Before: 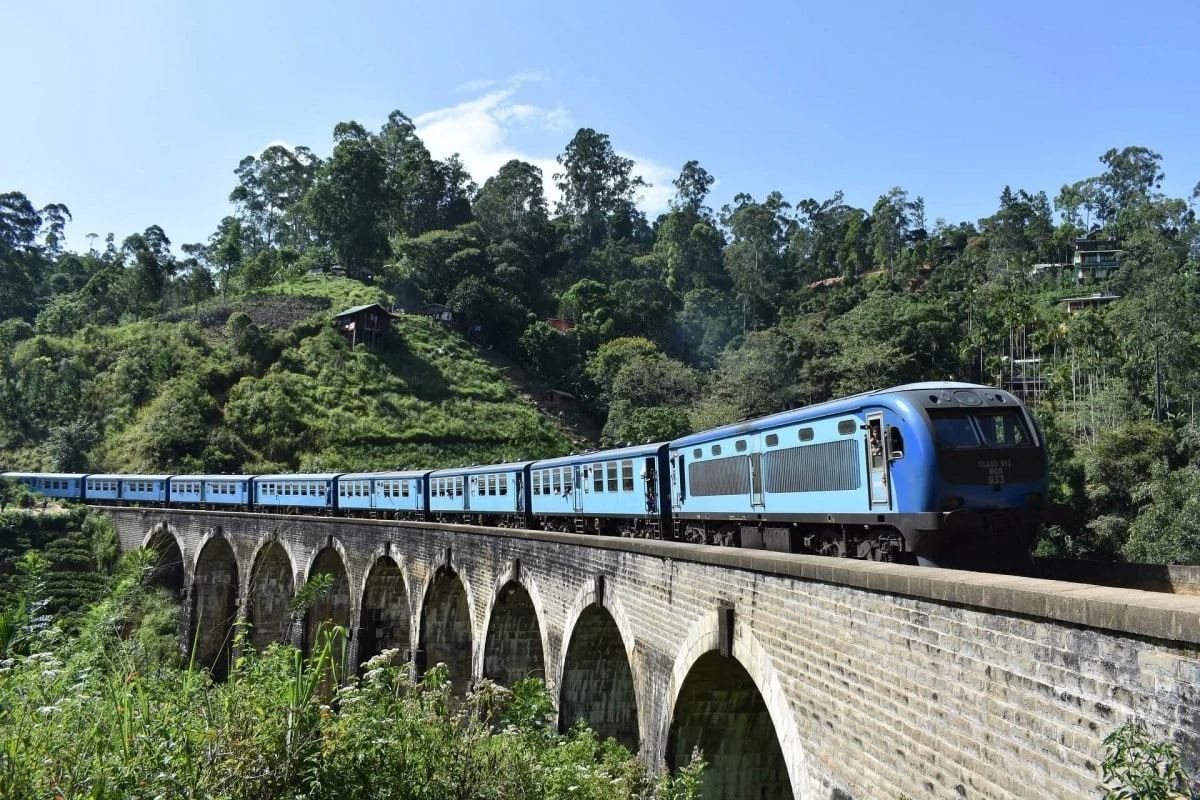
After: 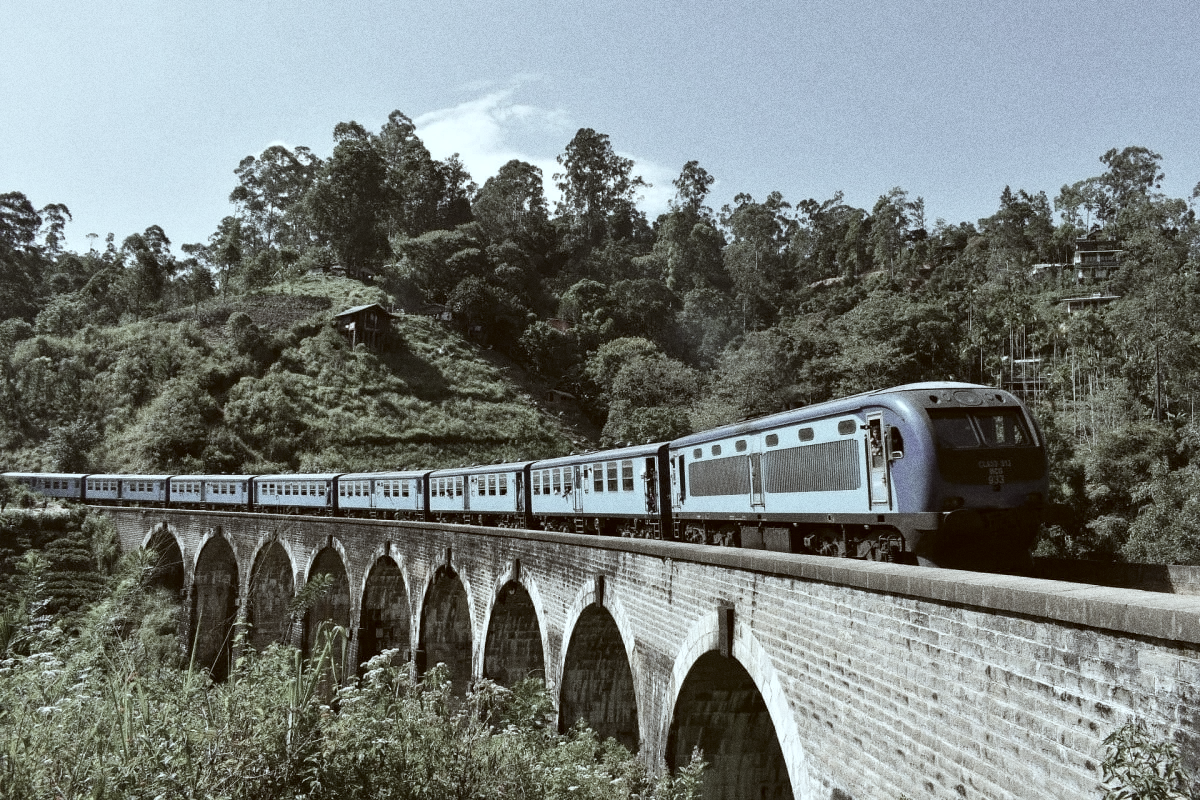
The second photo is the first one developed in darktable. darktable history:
tone equalizer: on, module defaults
color correction: highlights a* -14.62, highlights b* -16.22, shadows a* 10.12, shadows b* 29.4
color zones: curves: ch1 [(0, 0.153) (0.143, 0.15) (0.286, 0.151) (0.429, 0.152) (0.571, 0.152) (0.714, 0.151) (0.857, 0.151) (1, 0.153)]
grain: coarseness 0.09 ISO, strength 40%
